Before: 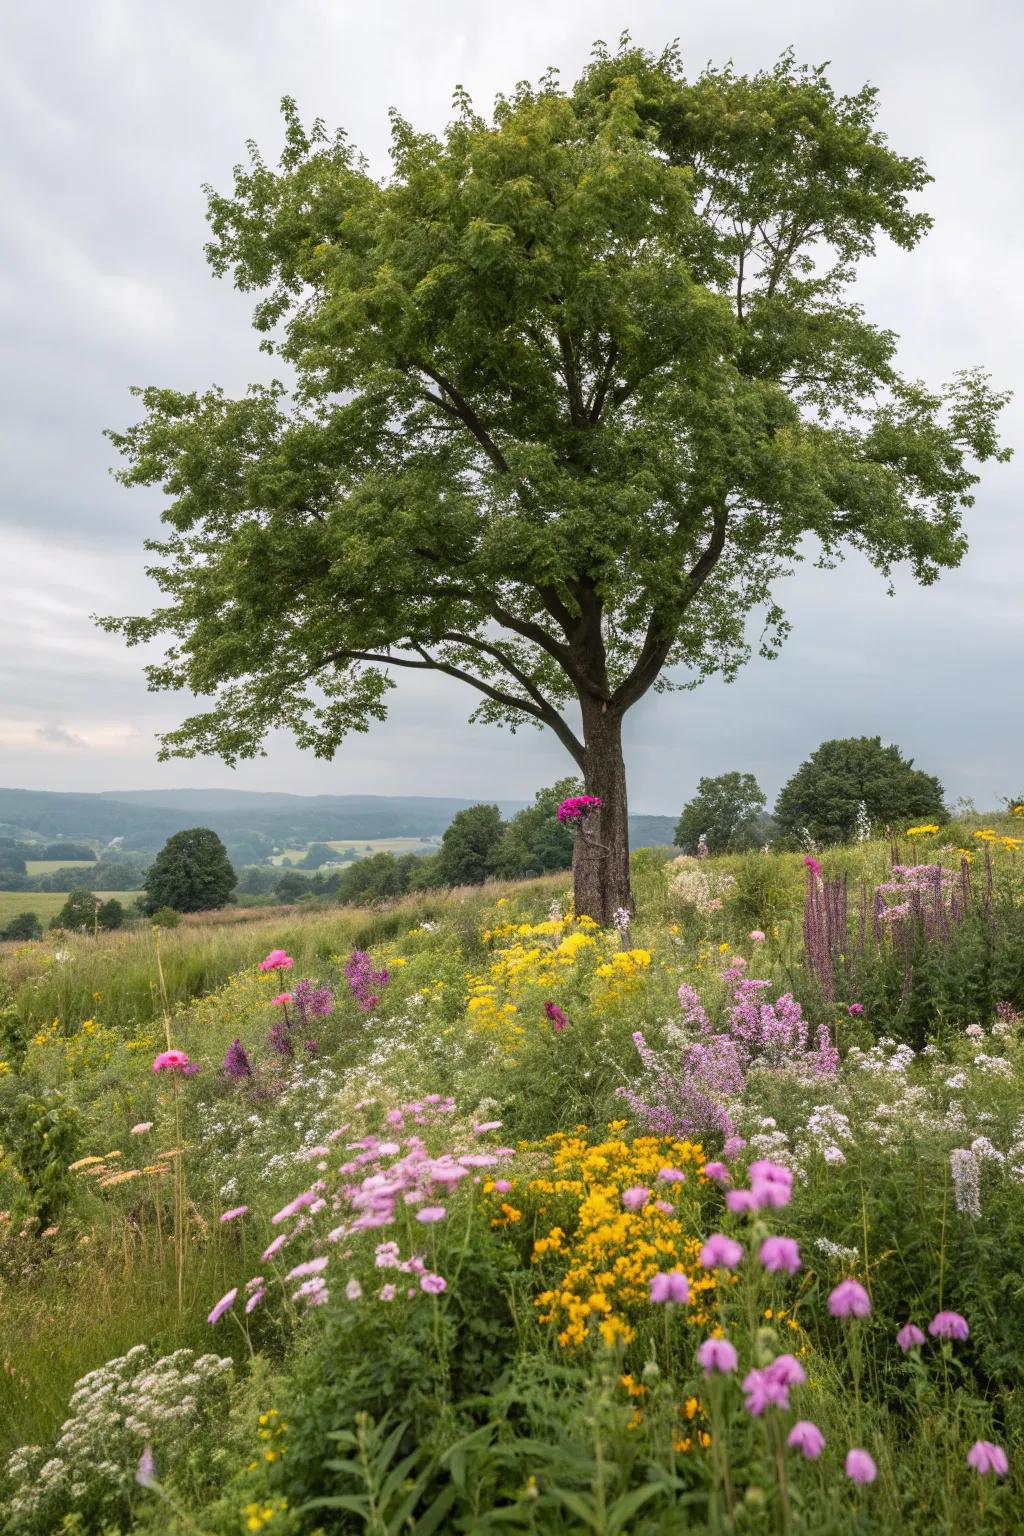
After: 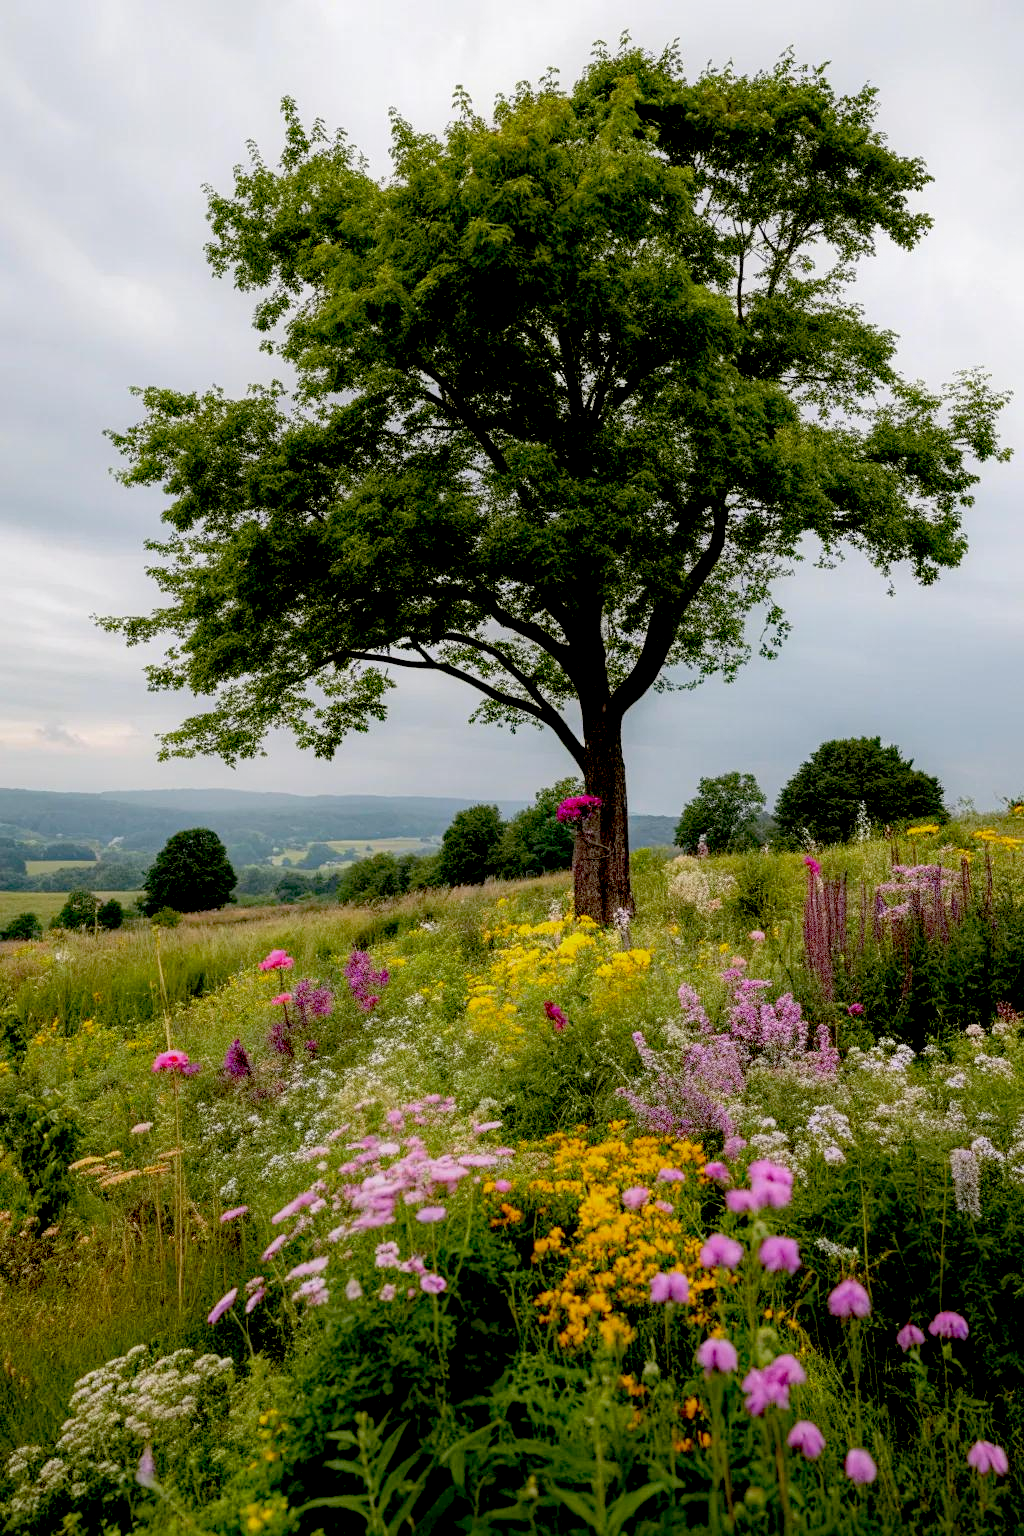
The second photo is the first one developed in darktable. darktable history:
exposure: black level correction 0.056, exposure -0.039 EV, compensate highlight preservation false
contrast equalizer: y [[0.5, 0.496, 0.435, 0.435, 0.496, 0.5], [0.5 ×6], [0.5 ×6], [0 ×6], [0 ×6]]
